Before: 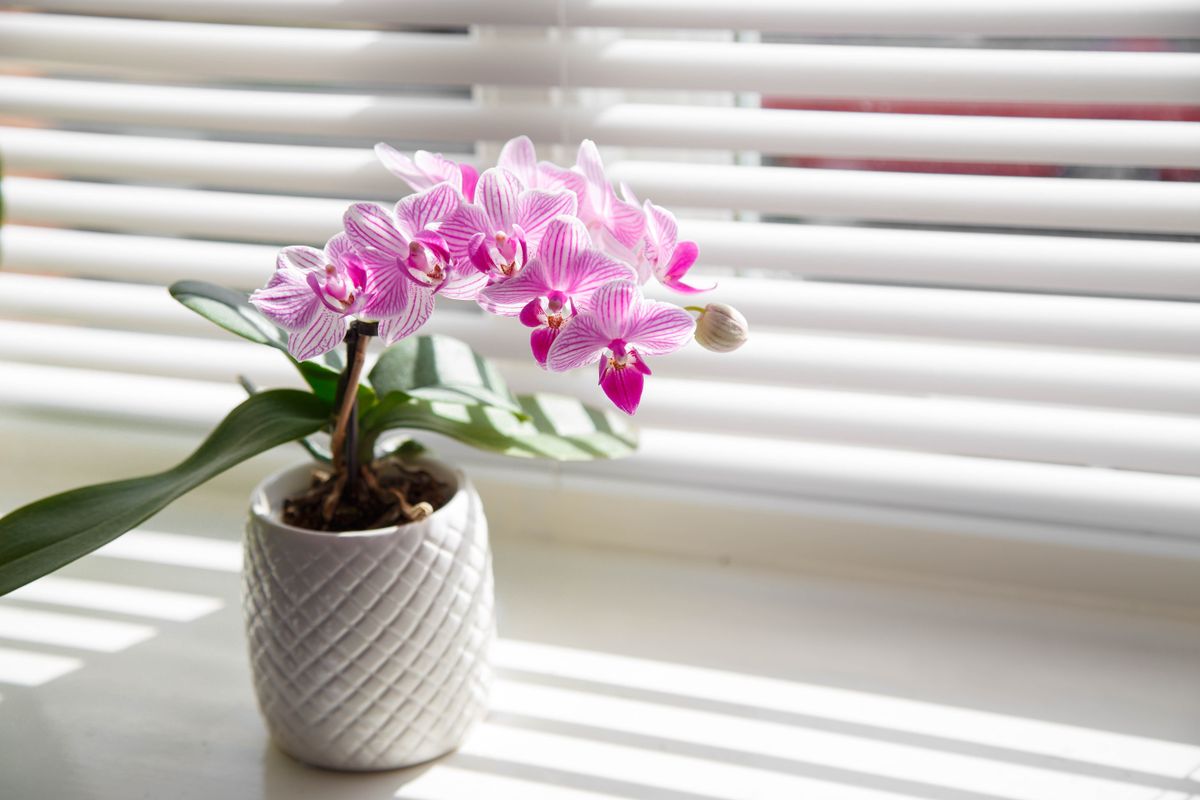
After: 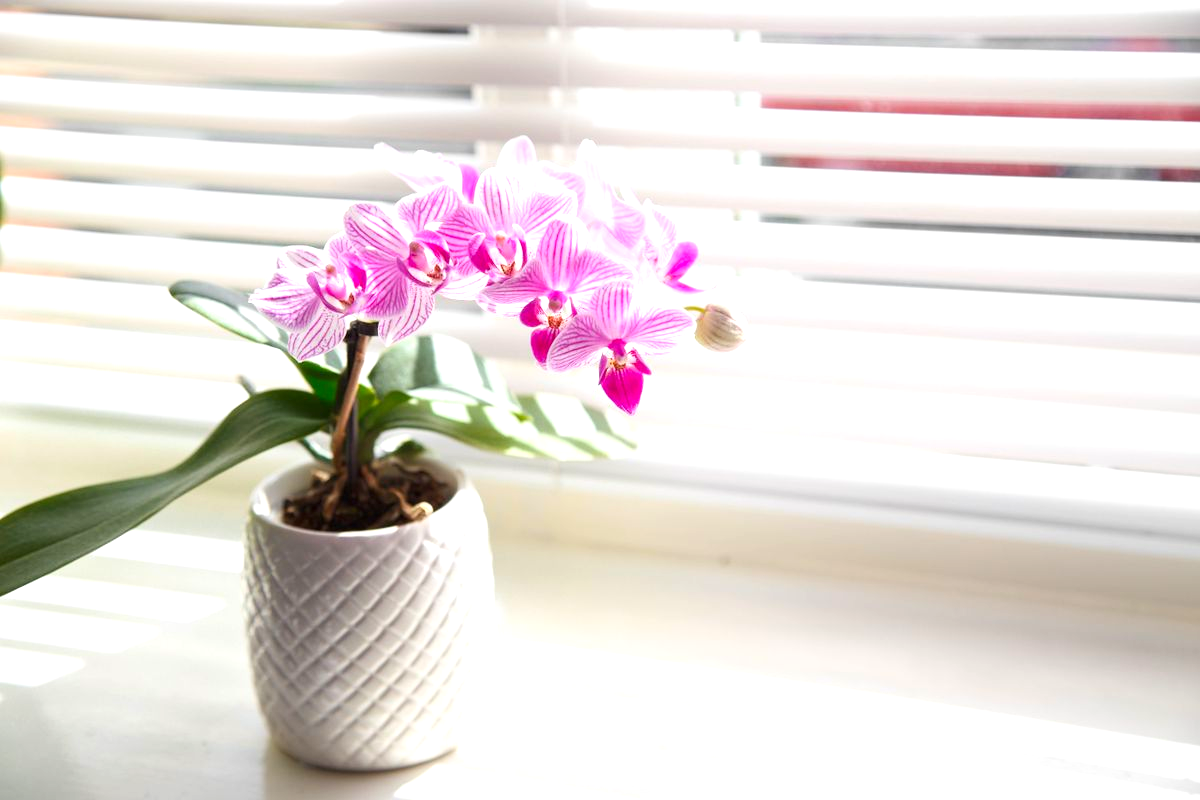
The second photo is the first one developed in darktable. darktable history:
contrast brightness saturation: contrast 0.1, brightness 0.03, saturation 0.09
exposure: exposure 0.7 EV, compensate highlight preservation false
